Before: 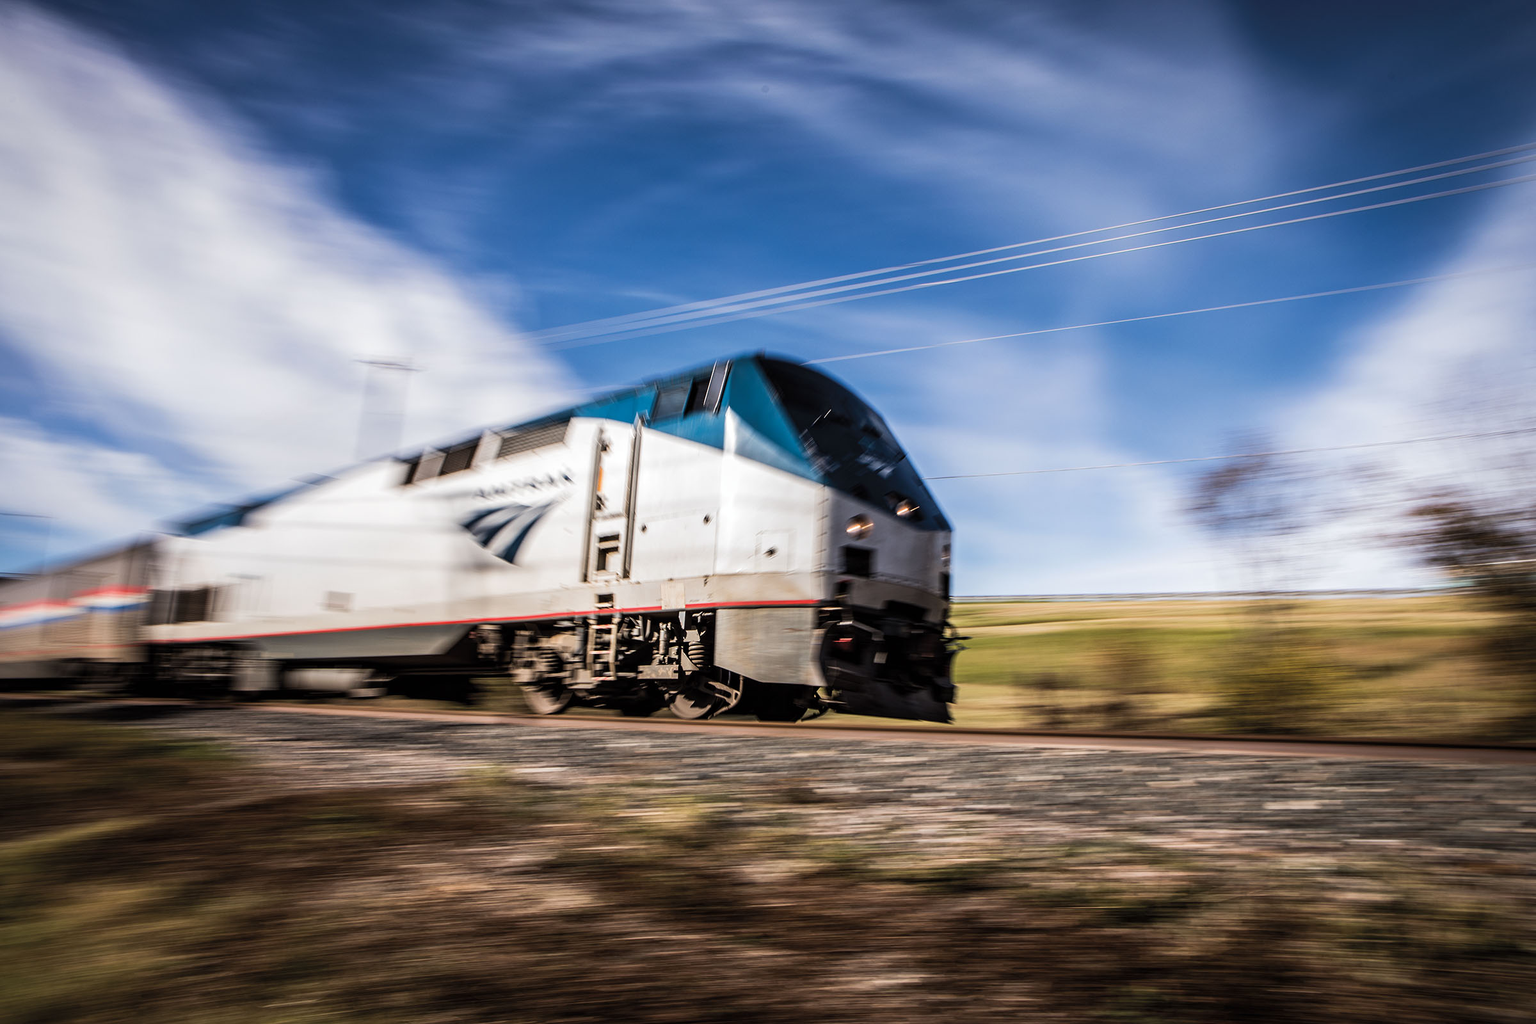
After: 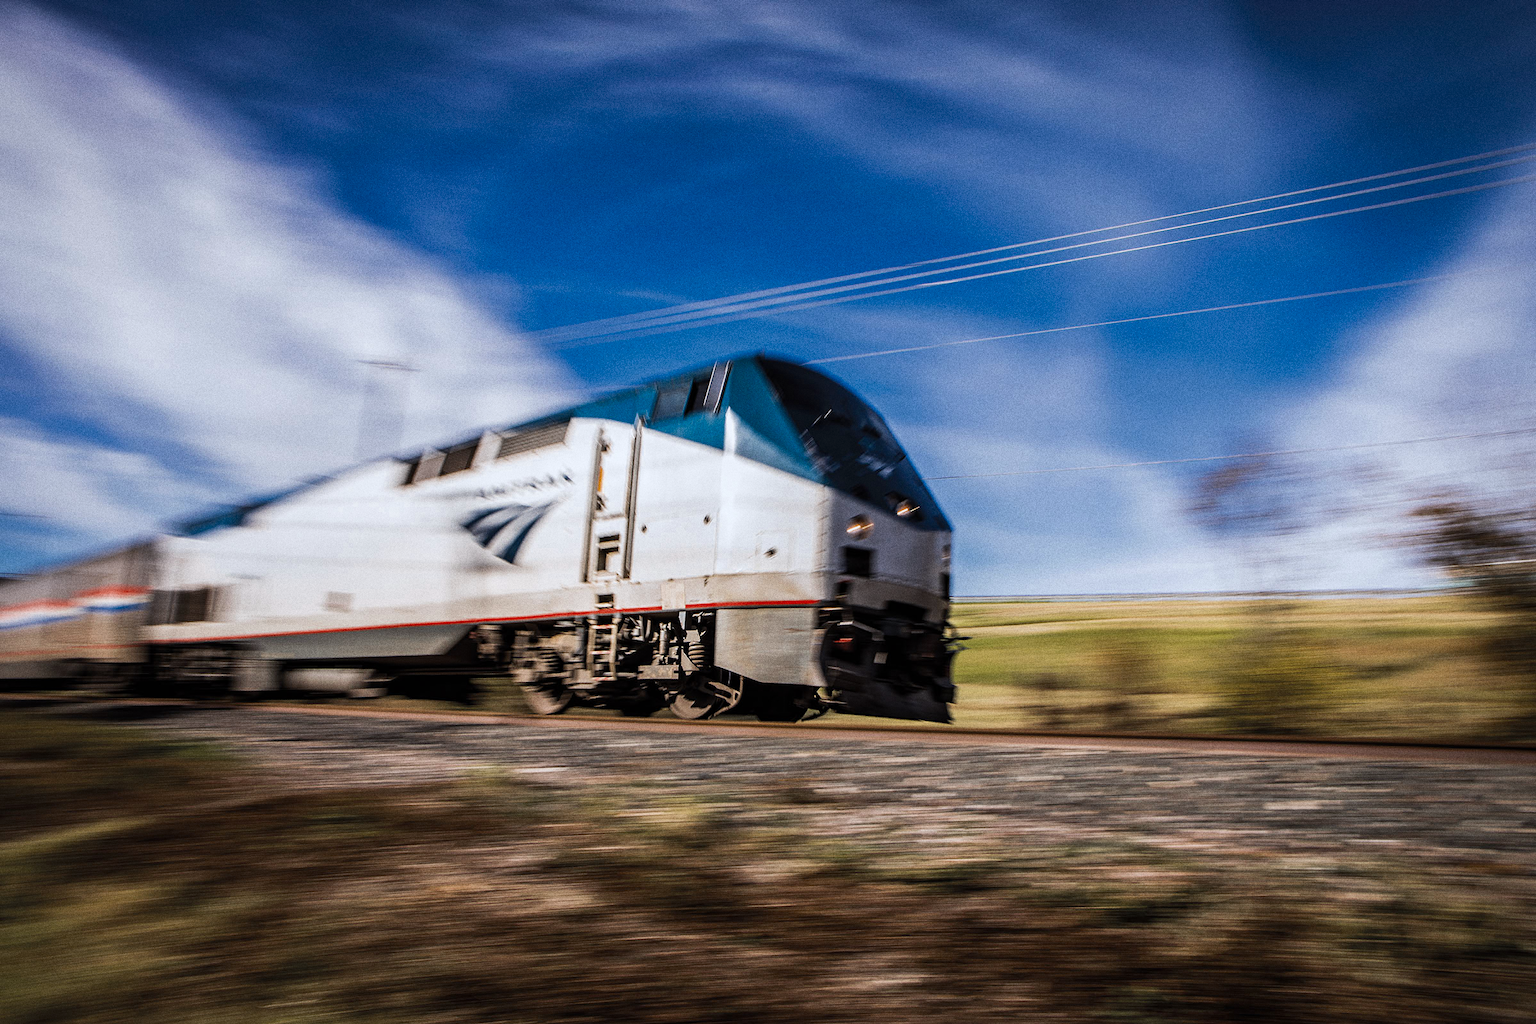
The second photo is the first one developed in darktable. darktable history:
color zones: curves: ch0 [(0, 0.5) (0.125, 0.4) (0.25, 0.5) (0.375, 0.4) (0.5, 0.4) (0.625, 0.35) (0.75, 0.35) (0.875, 0.5)]; ch1 [(0, 0.35) (0.125, 0.45) (0.25, 0.35) (0.375, 0.35) (0.5, 0.35) (0.625, 0.35) (0.75, 0.45) (0.875, 0.35)]; ch2 [(0, 0.6) (0.125, 0.5) (0.25, 0.5) (0.375, 0.6) (0.5, 0.6) (0.625, 0.5) (0.75, 0.5) (0.875, 0.5)]
white balance: red 0.98, blue 1.034
color balance rgb: perceptual saturation grading › global saturation 25%, global vibrance 20%
grain: coarseness 0.09 ISO, strength 40%
